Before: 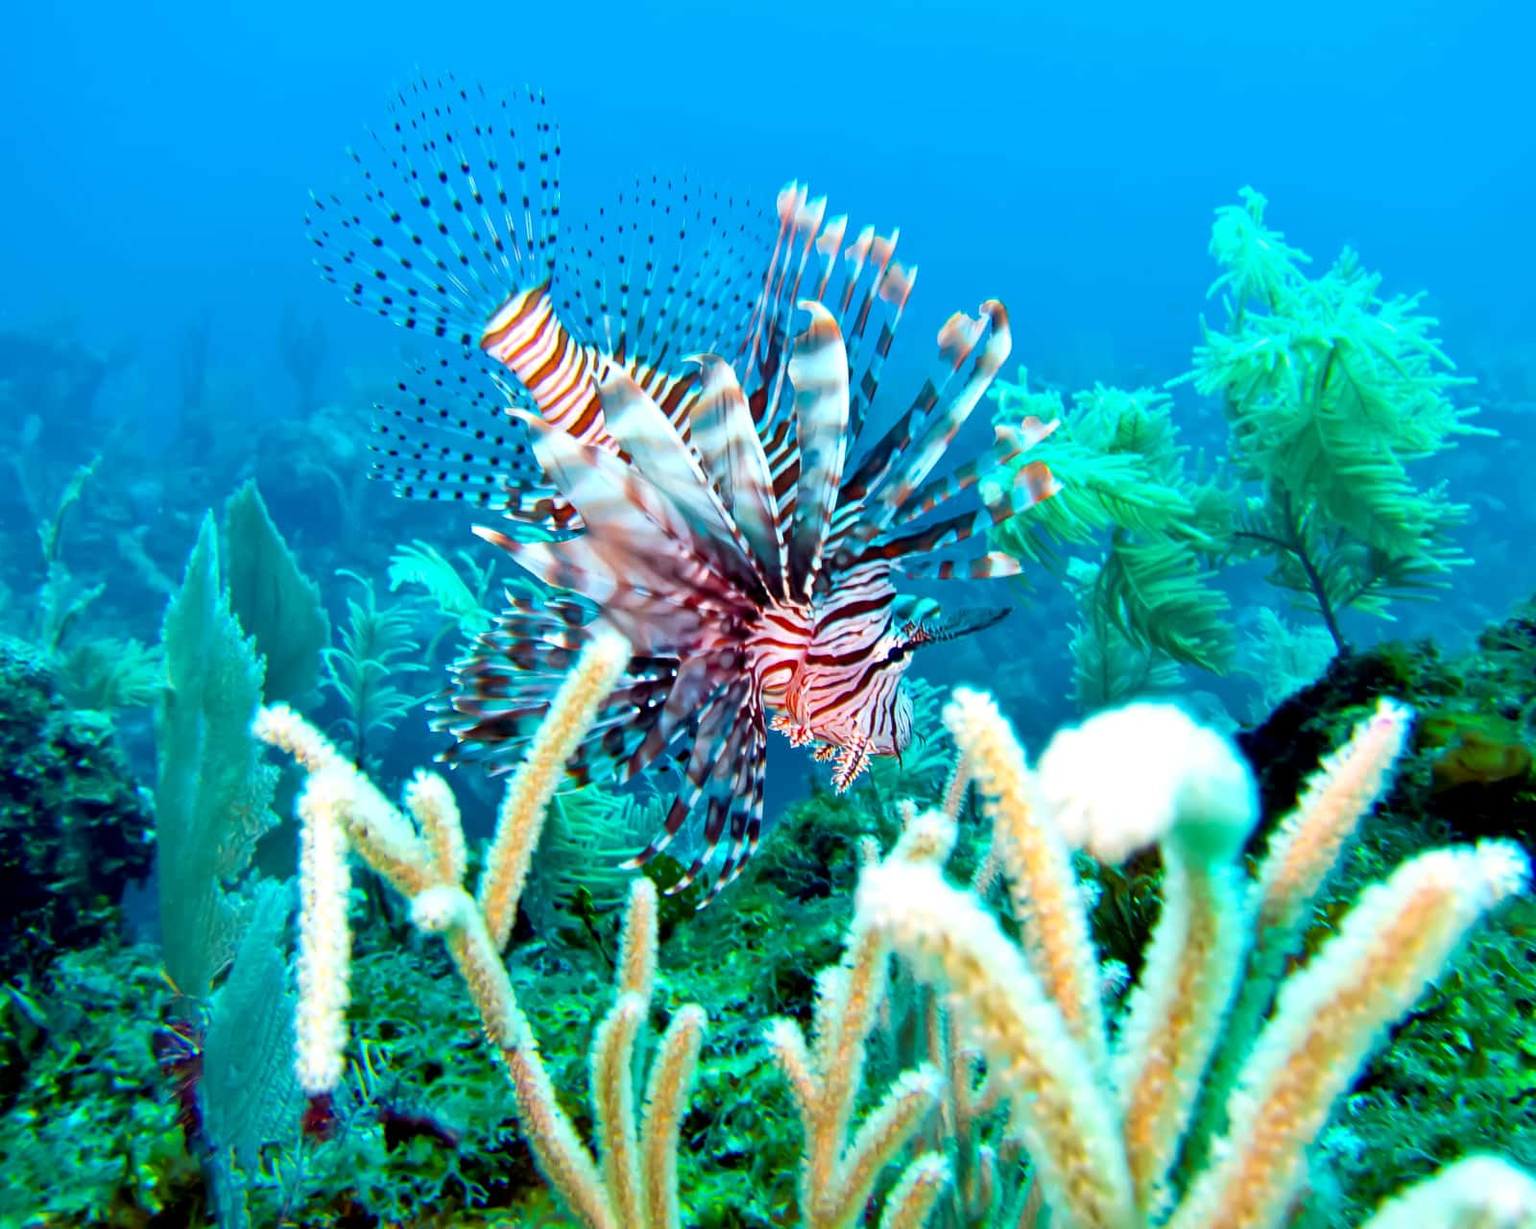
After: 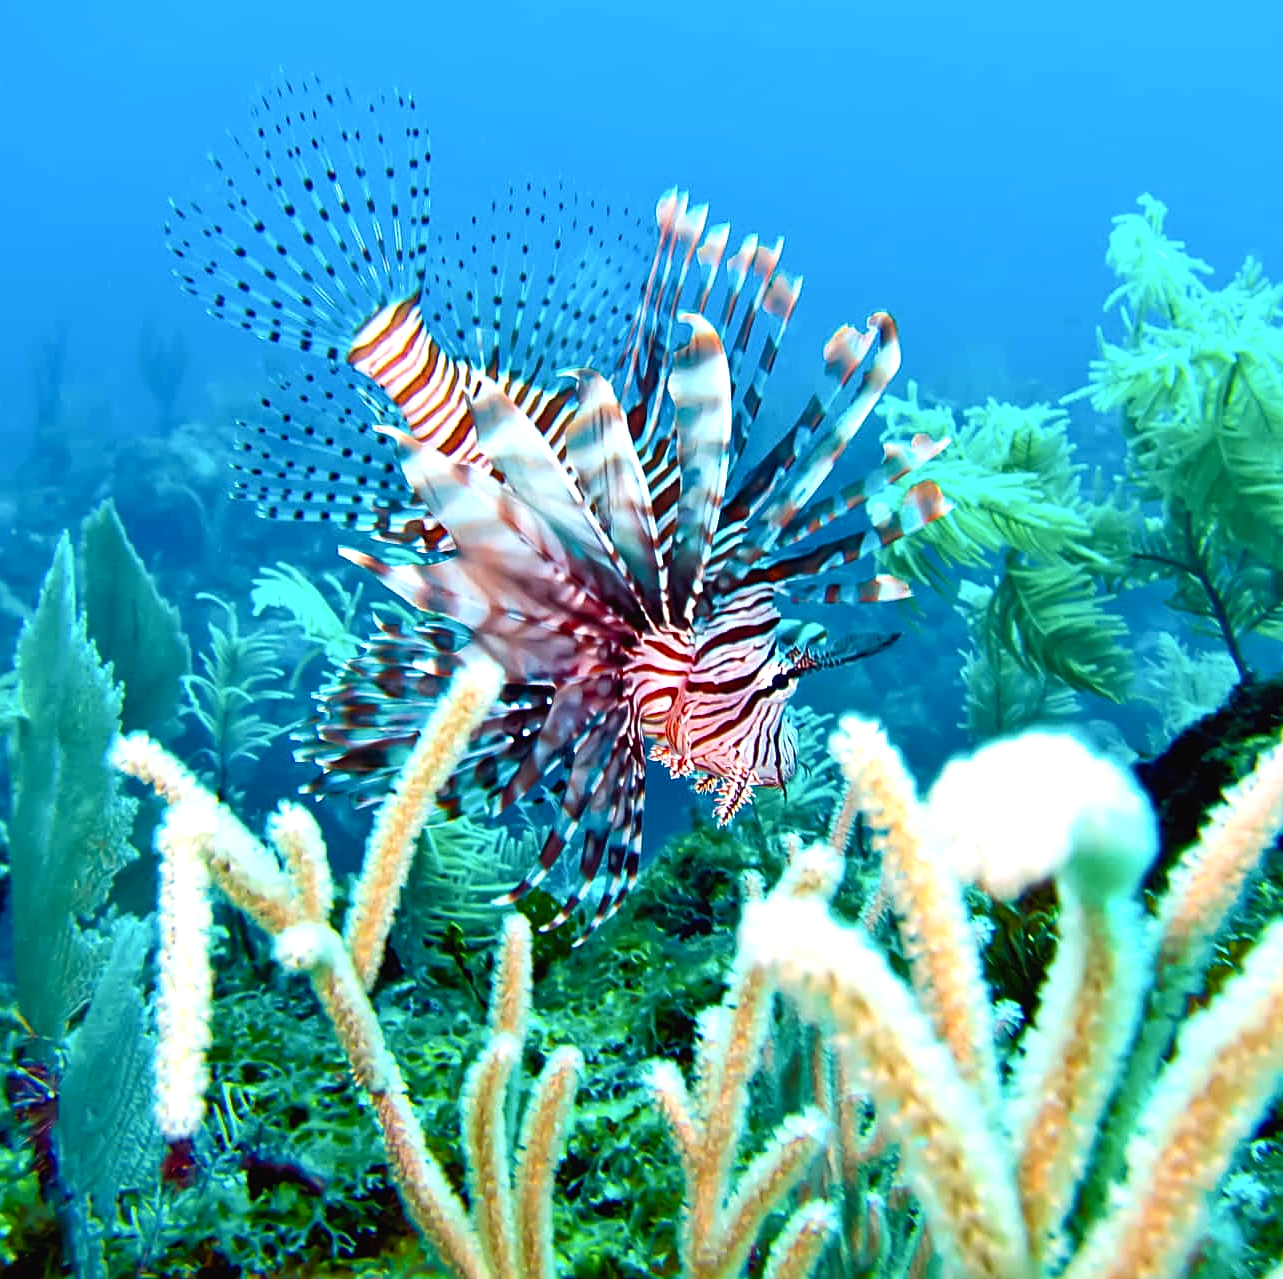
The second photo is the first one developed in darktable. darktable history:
sharpen: on, module defaults
white balance: red 1.004, blue 1.024
crop and rotate: left 9.597%, right 10.195%
tone equalizer: on, module defaults
color balance rgb: shadows lift › chroma 1%, shadows lift › hue 28.8°, power › hue 60°, highlights gain › chroma 1%, highlights gain › hue 60°, global offset › luminance 0.25%, perceptual saturation grading › highlights -20%, perceptual saturation grading › shadows 20%, perceptual brilliance grading › highlights 5%, perceptual brilliance grading › shadows -10%, global vibrance 19.67%
